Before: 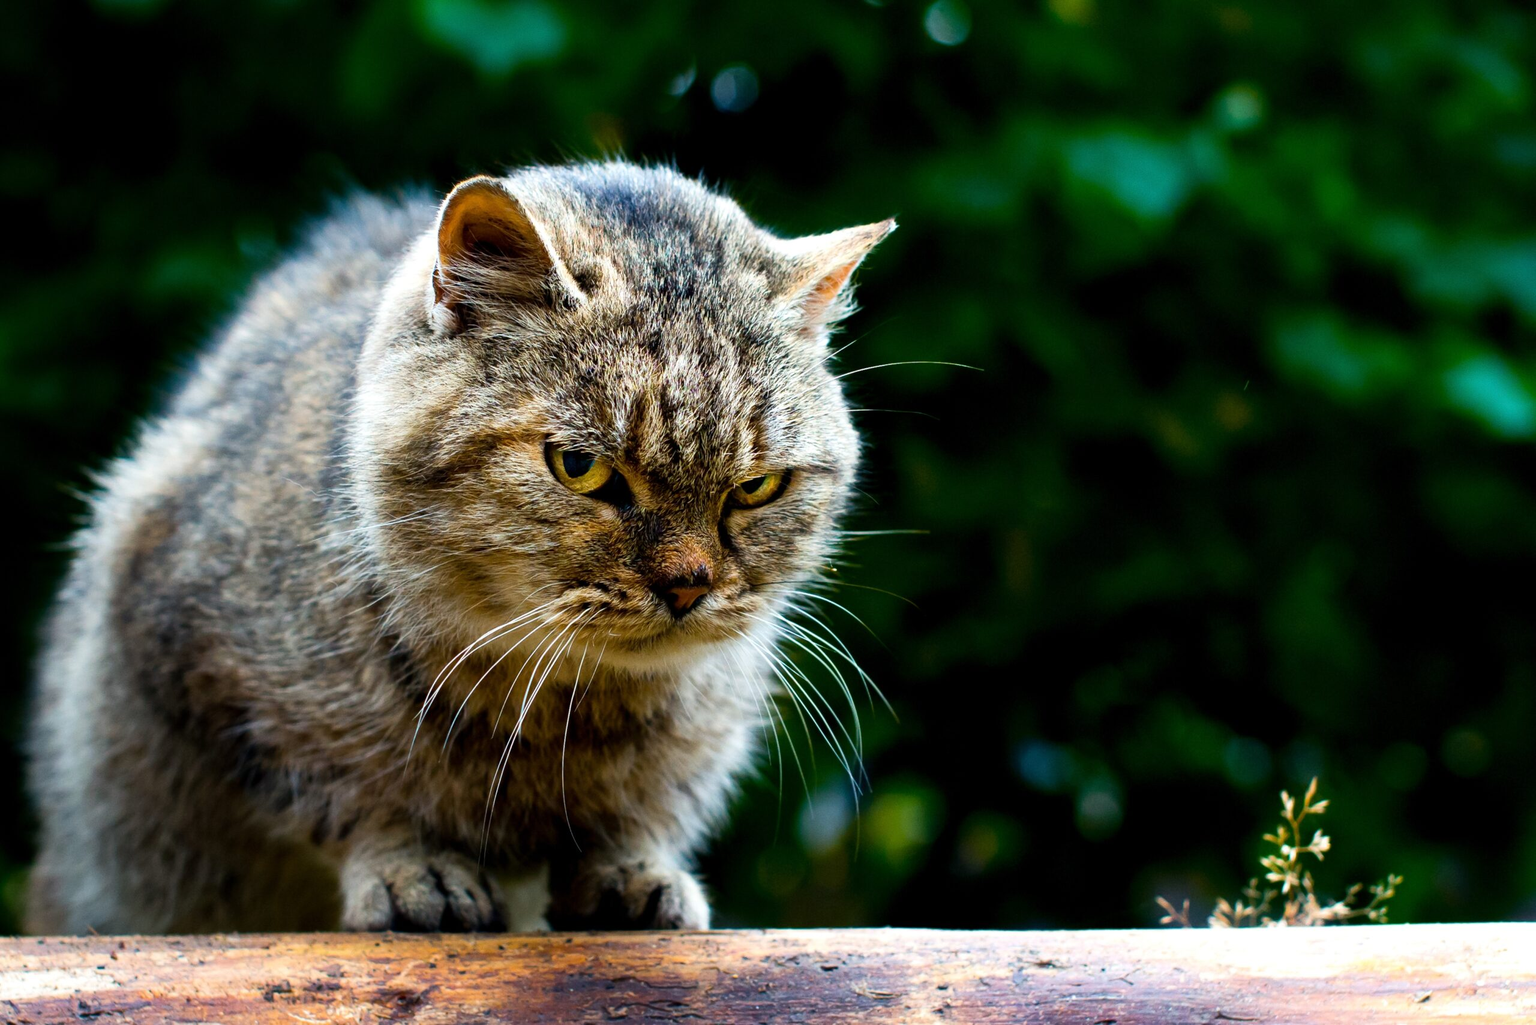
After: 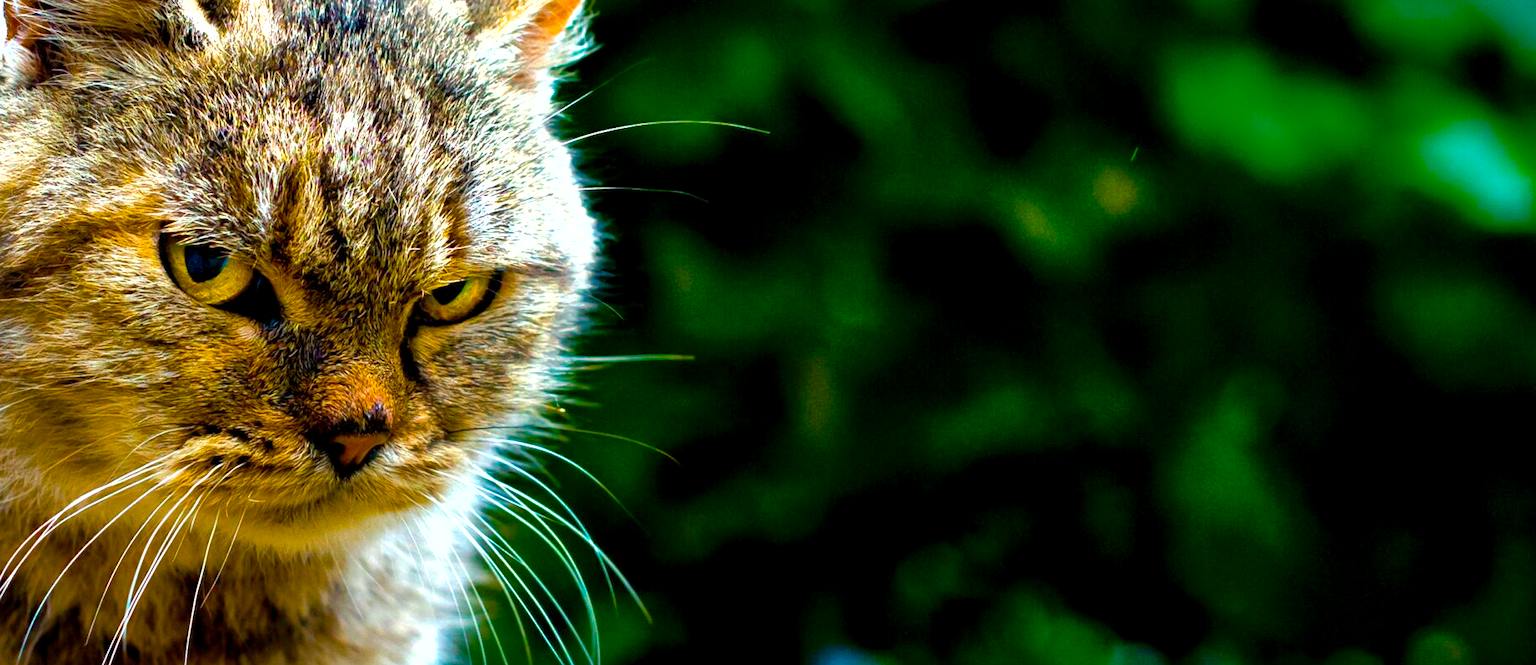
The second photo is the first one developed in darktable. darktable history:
shadows and highlights: on, module defaults
crop and rotate: left 28.027%, top 26.819%, bottom 26.452%
exposure: black level correction 0.001, exposure 0.498 EV, compensate highlight preservation false
color balance rgb: linear chroma grading › global chroma 40.68%, perceptual saturation grading › global saturation 25.304%
